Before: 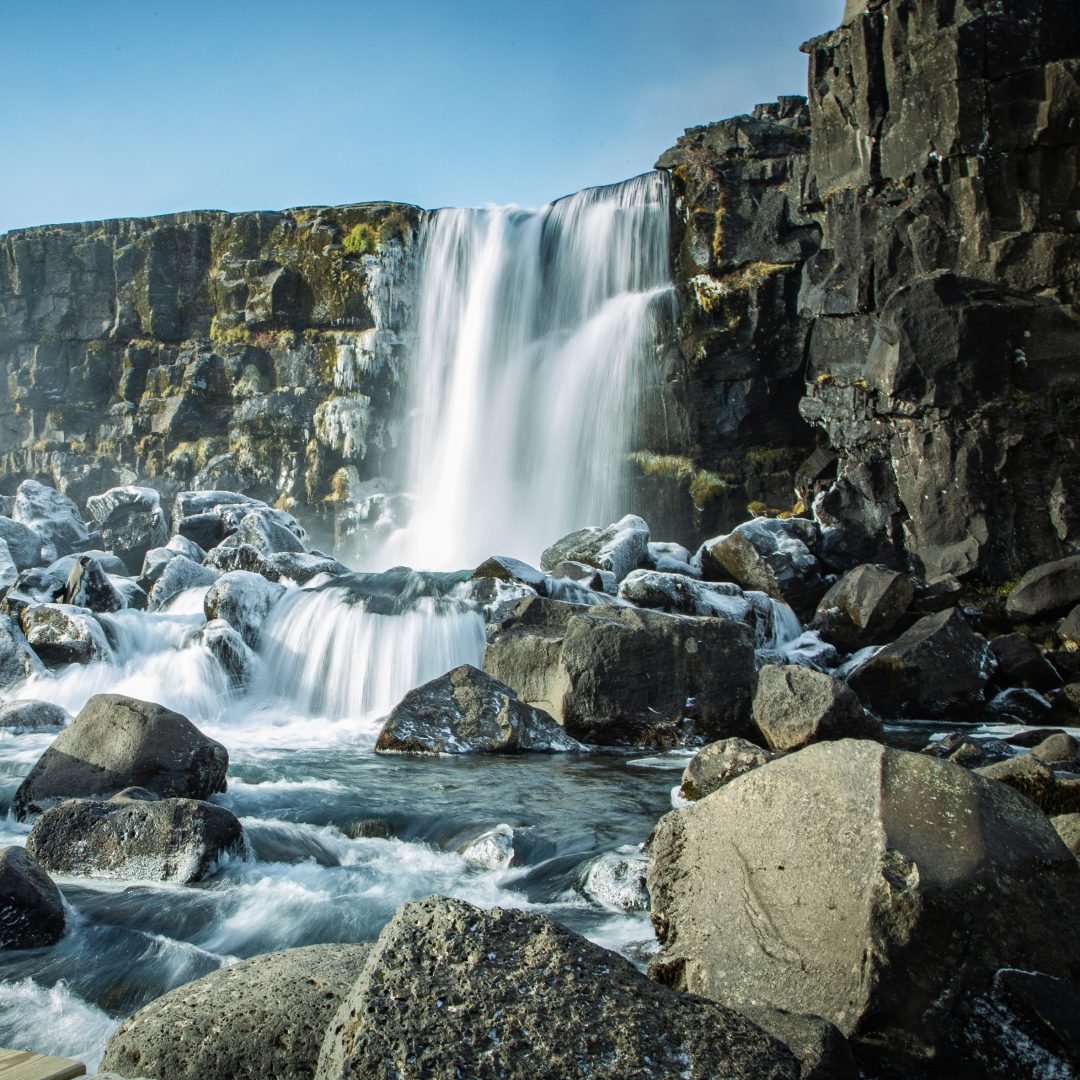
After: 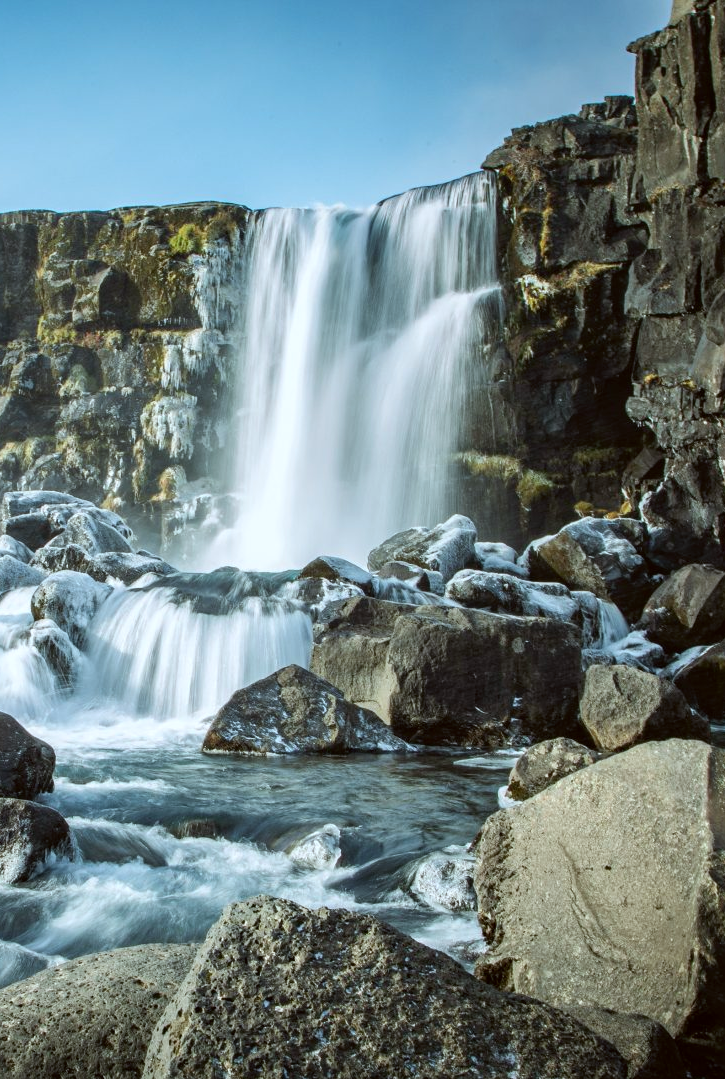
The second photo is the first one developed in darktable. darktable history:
crop and rotate: left 16.024%, right 16.801%
color correction: highlights a* -3.38, highlights b* -6.6, shadows a* 2.97, shadows b* 5.14
